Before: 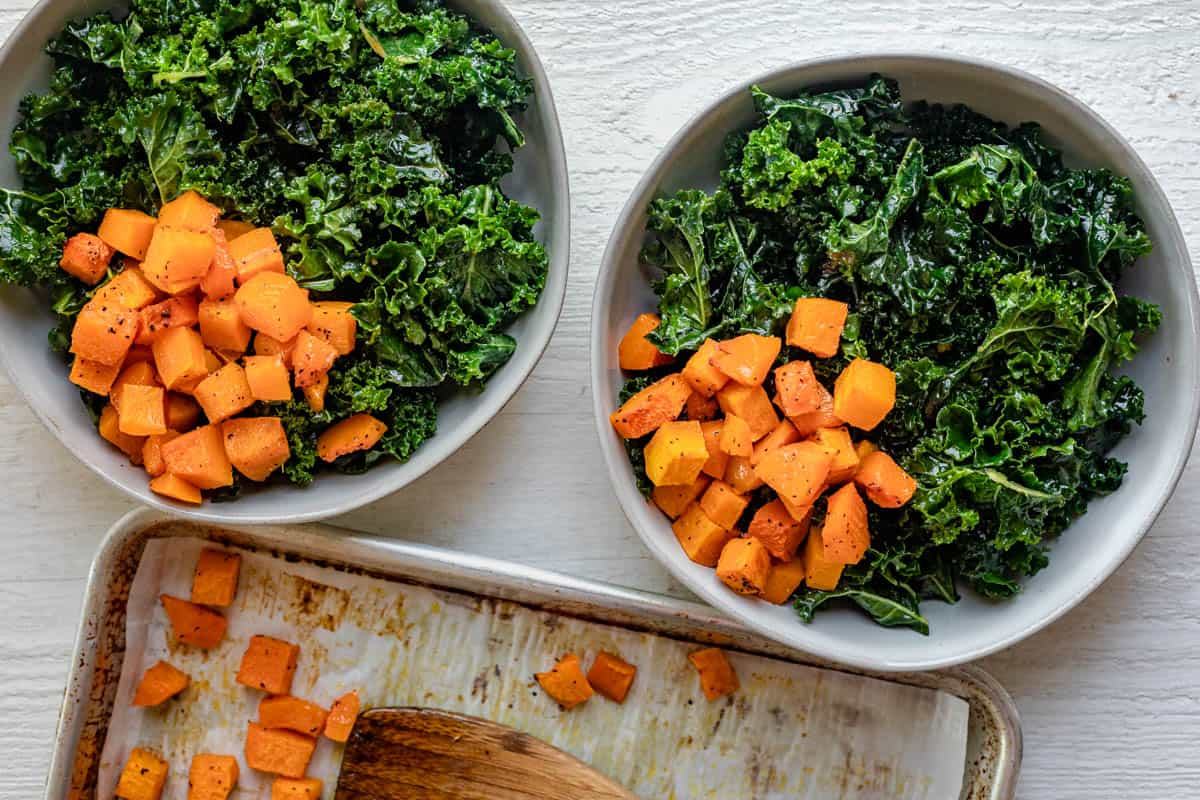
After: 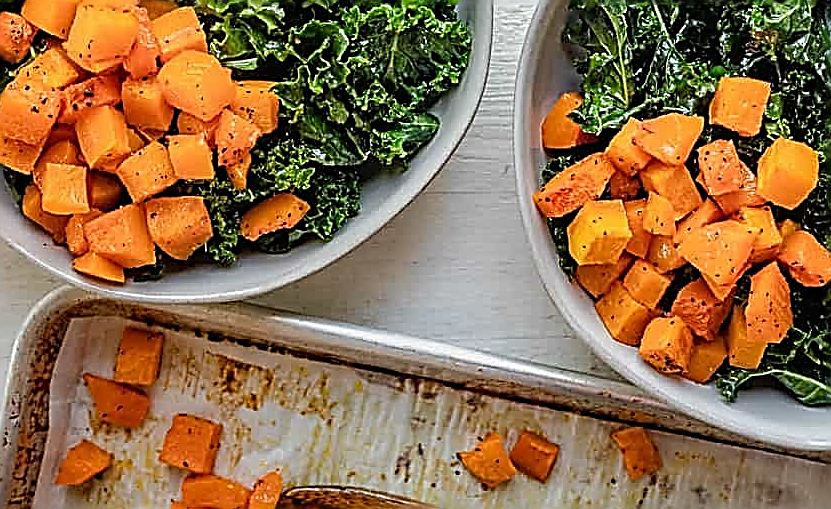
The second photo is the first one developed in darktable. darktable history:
crop: left 6.488%, top 27.668%, right 24.183%, bottom 8.656%
sharpen: amount 2
